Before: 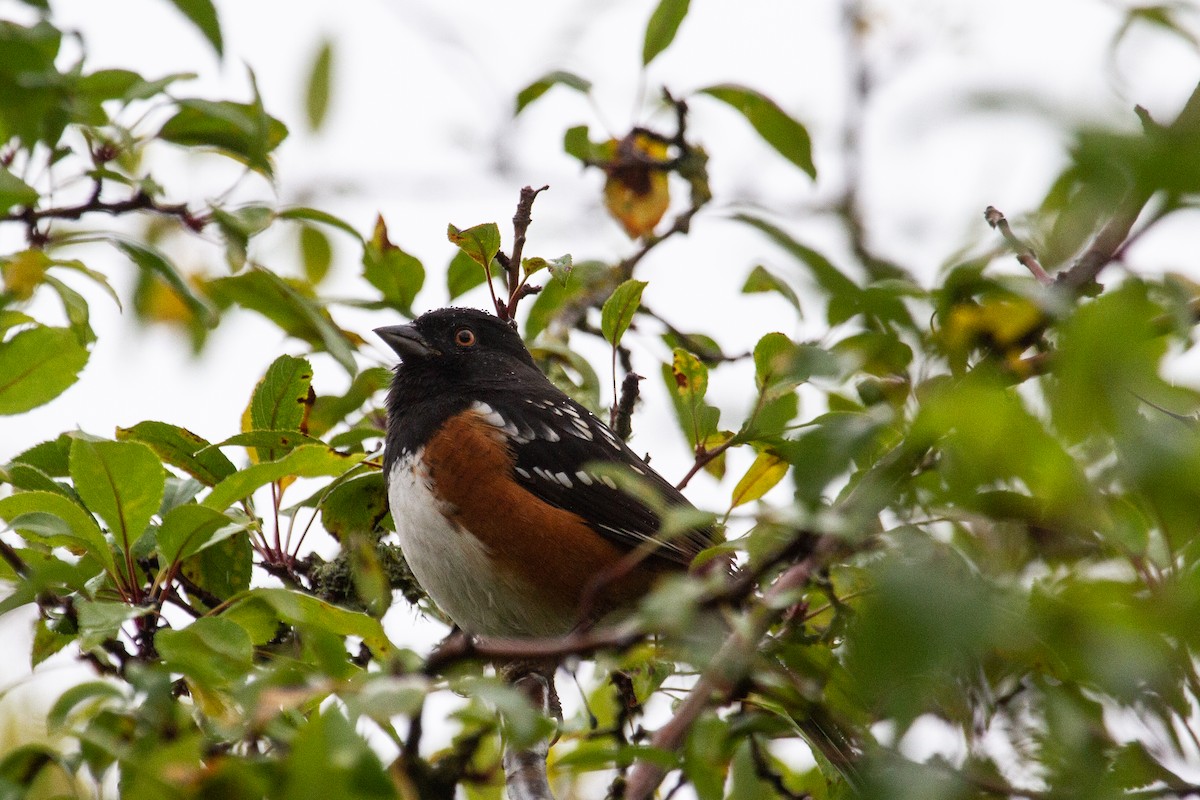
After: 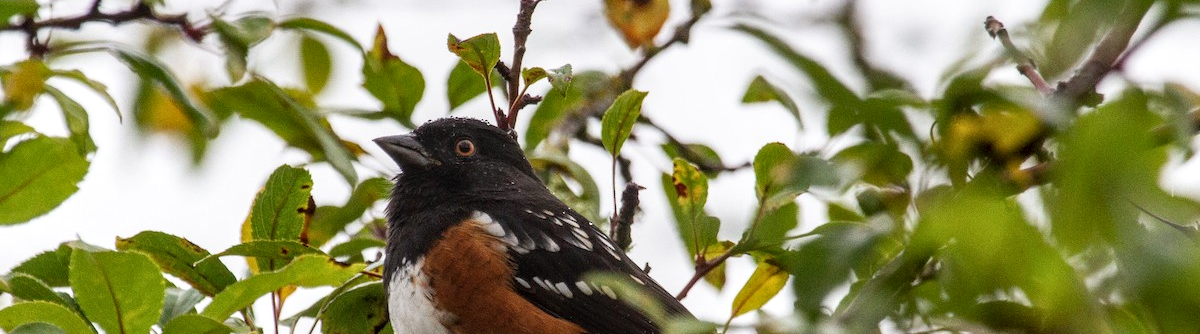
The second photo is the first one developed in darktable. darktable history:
local contrast: on, module defaults
crop and rotate: top 23.84%, bottom 34.294%
